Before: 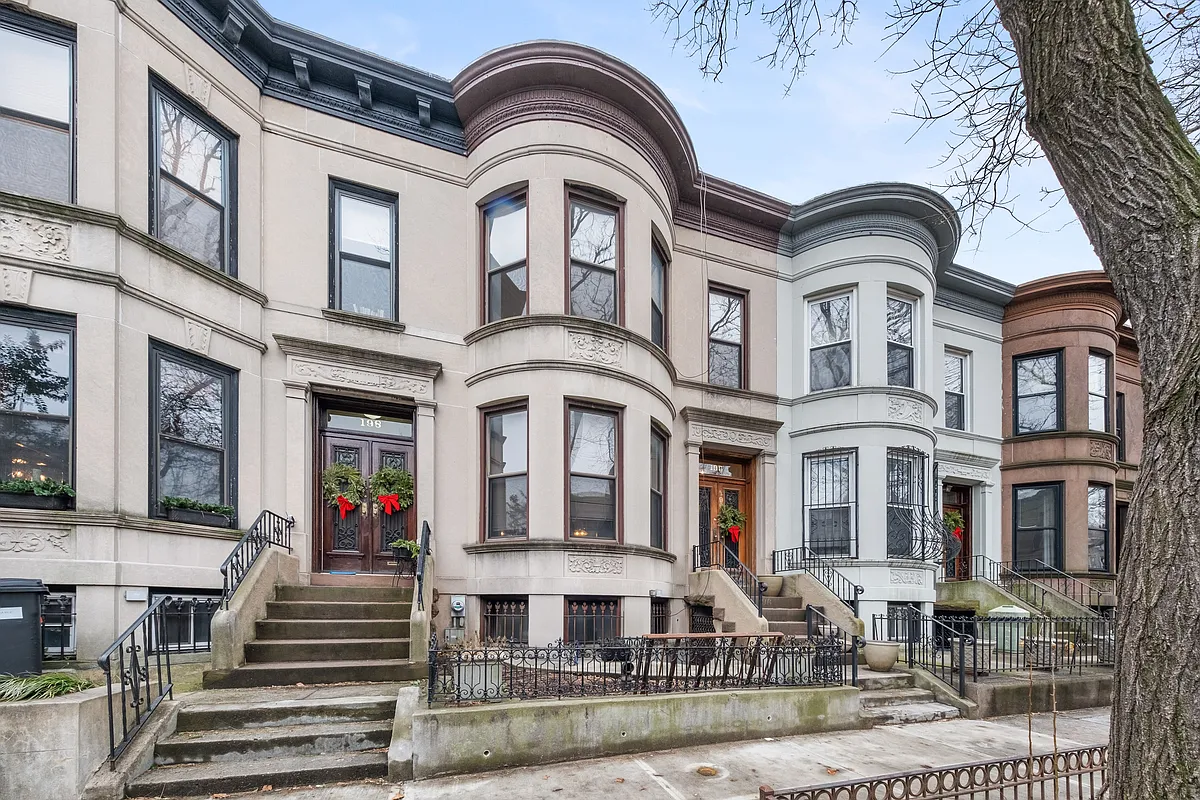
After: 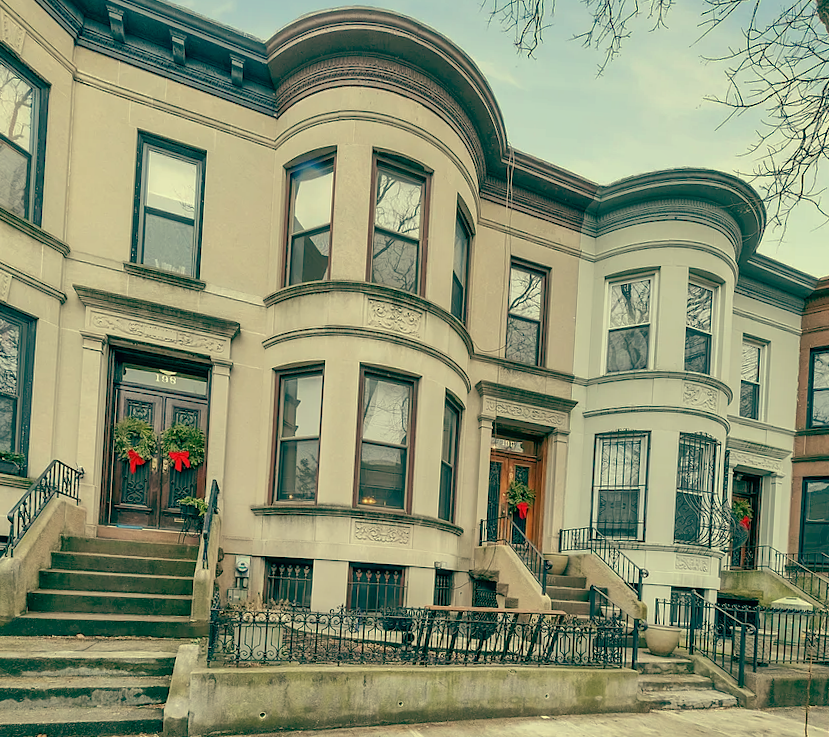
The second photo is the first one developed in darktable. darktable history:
crop and rotate: angle -3.27°, left 14.277%, top 0.028%, right 10.766%, bottom 0.028%
color balance: mode lift, gamma, gain (sRGB), lift [1, 0.69, 1, 1], gamma [1, 1.482, 1, 1], gain [1, 1, 1, 0.802]
shadows and highlights: on, module defaults
